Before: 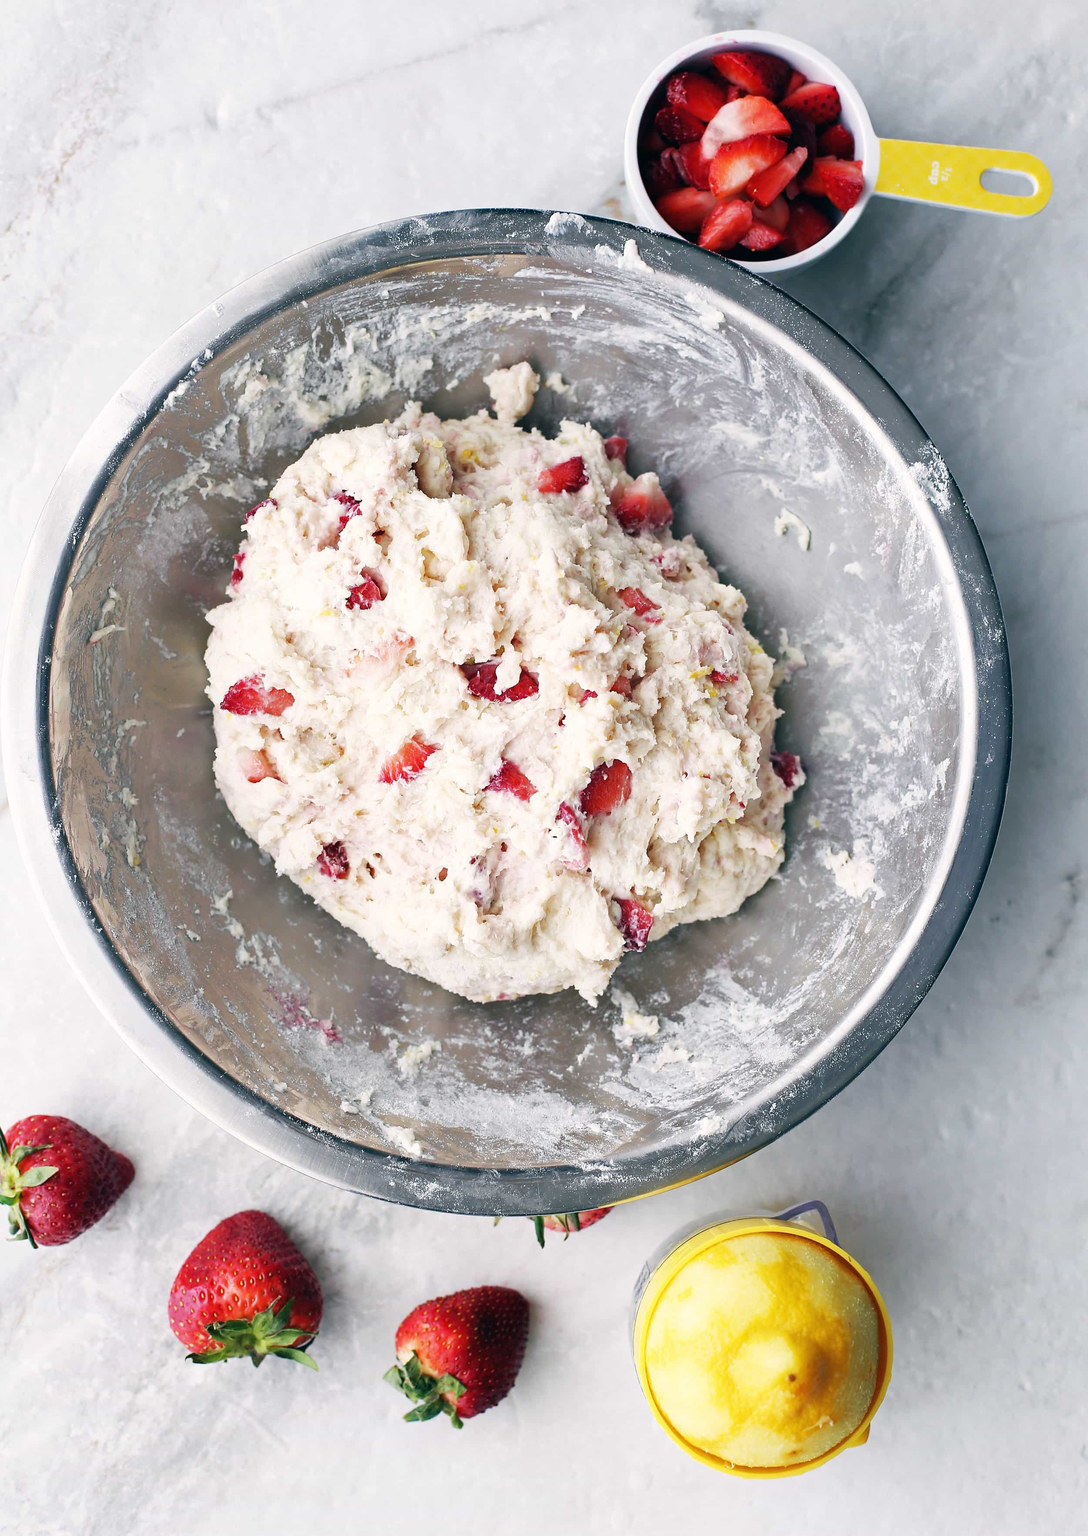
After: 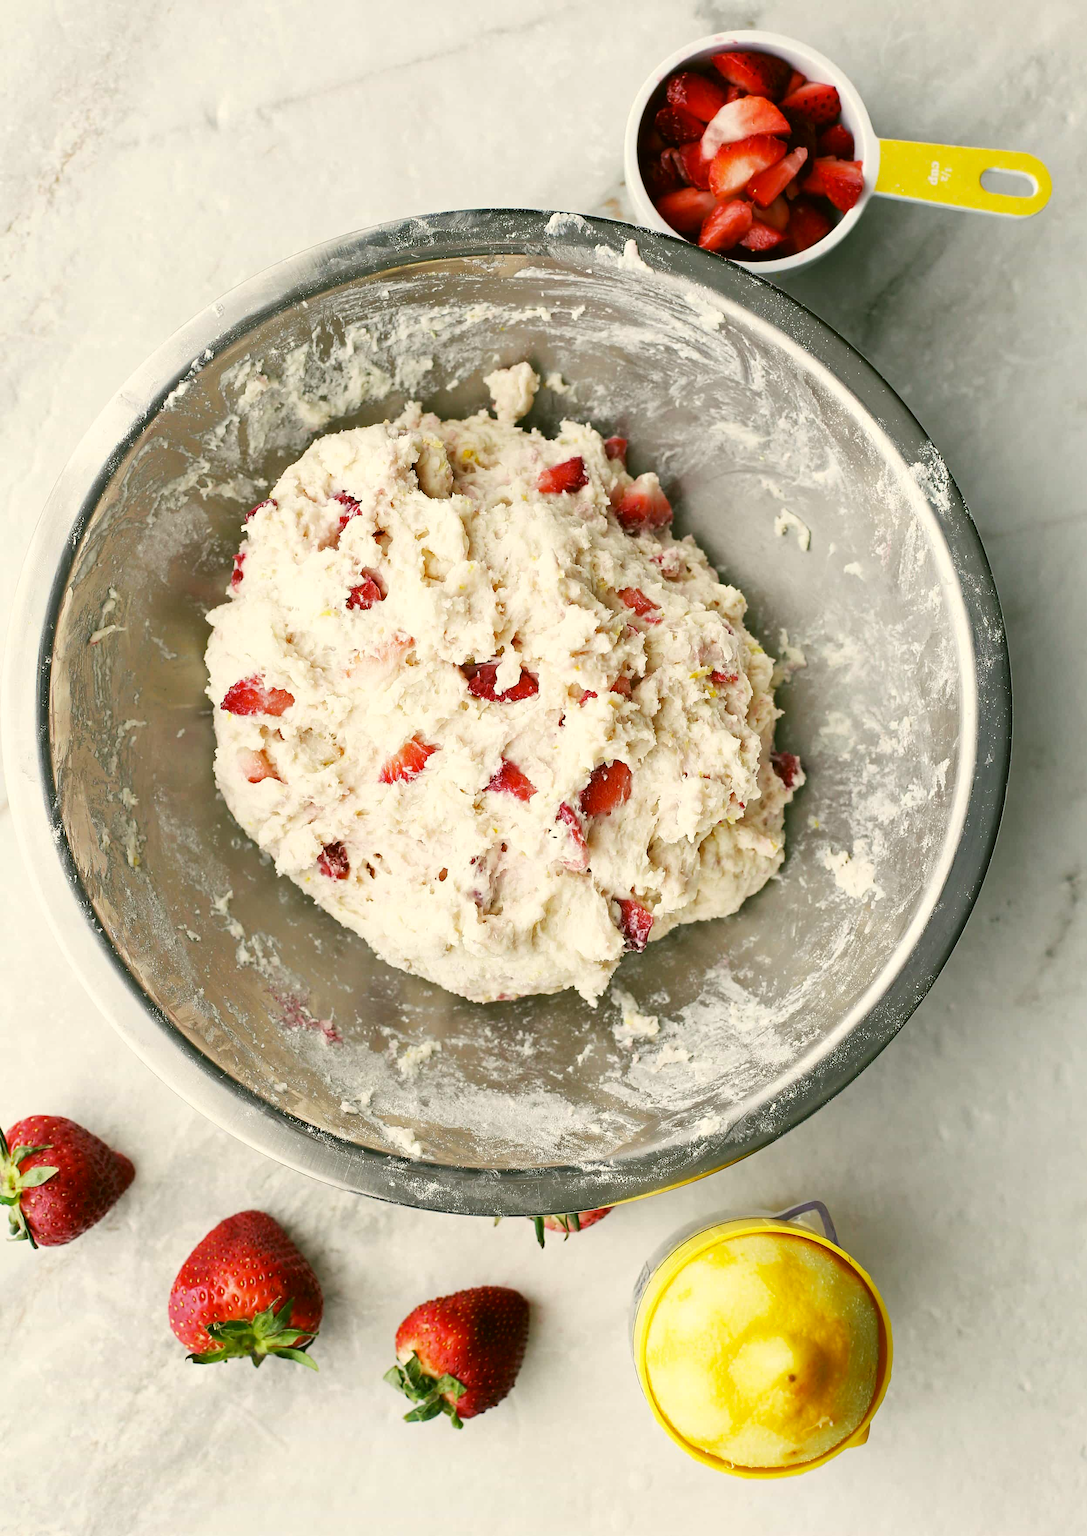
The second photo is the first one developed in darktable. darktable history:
color correction: highlights a* -1.22, highlights b* 10.38, shadows a* 0.666, shadows b* 20.03
